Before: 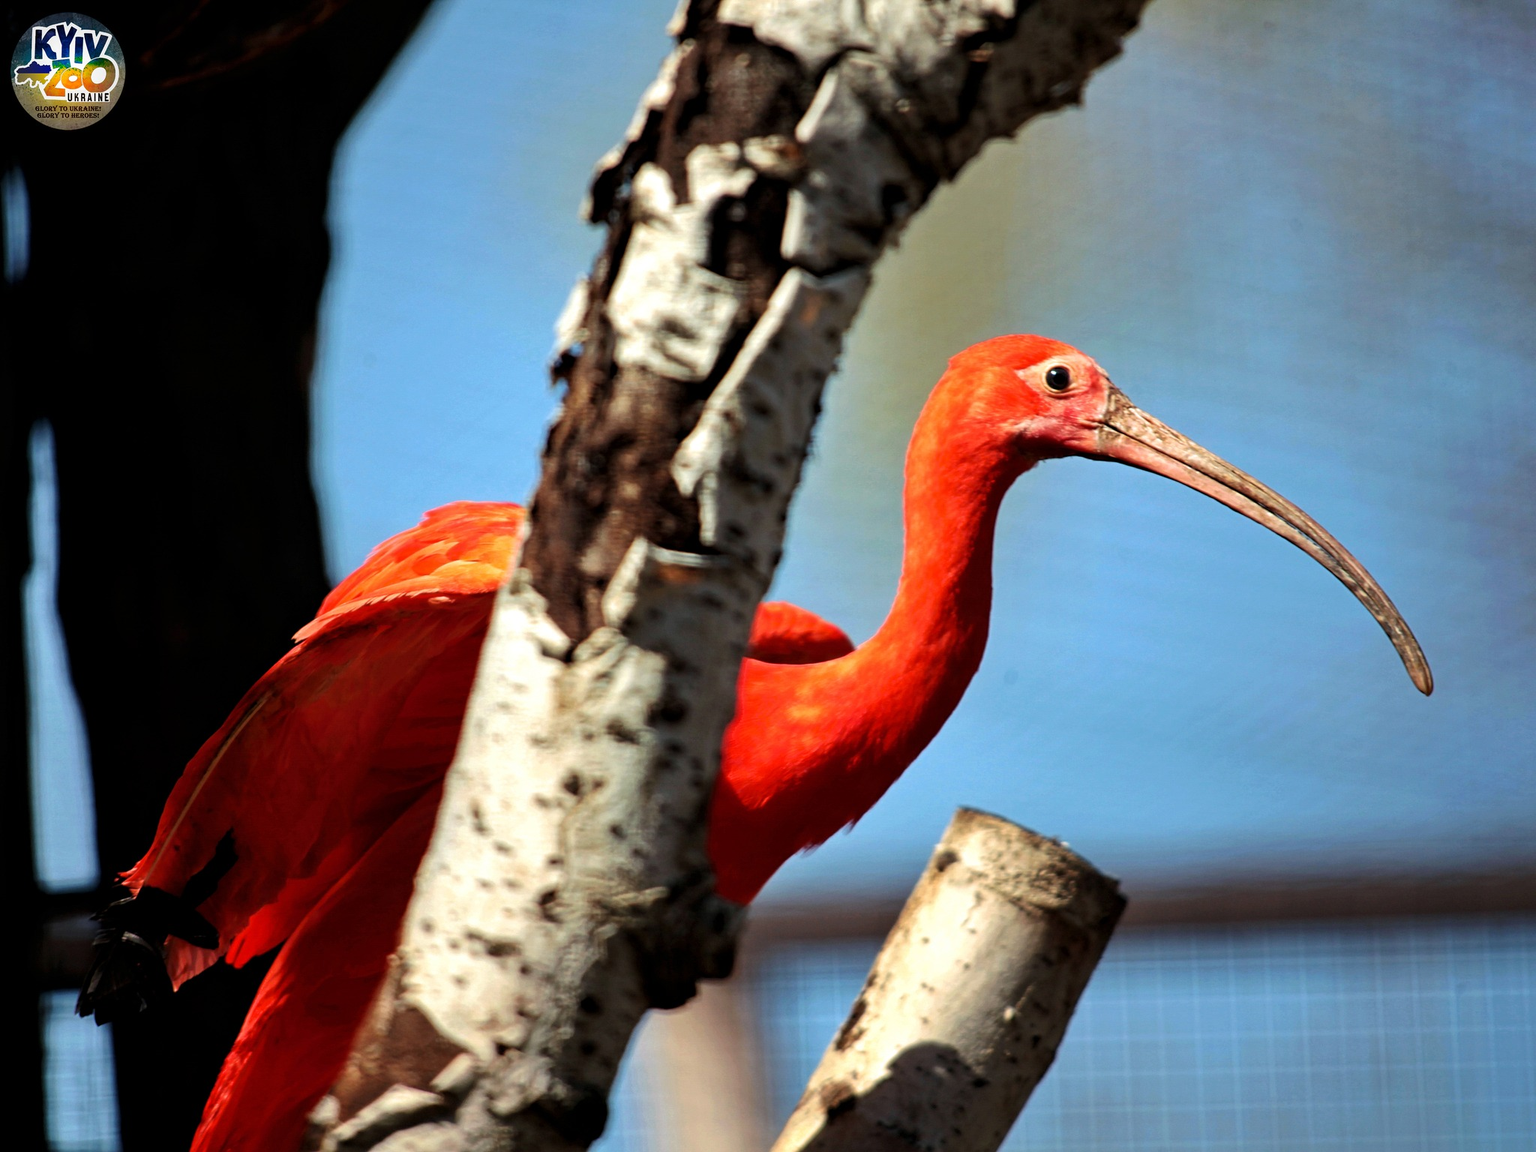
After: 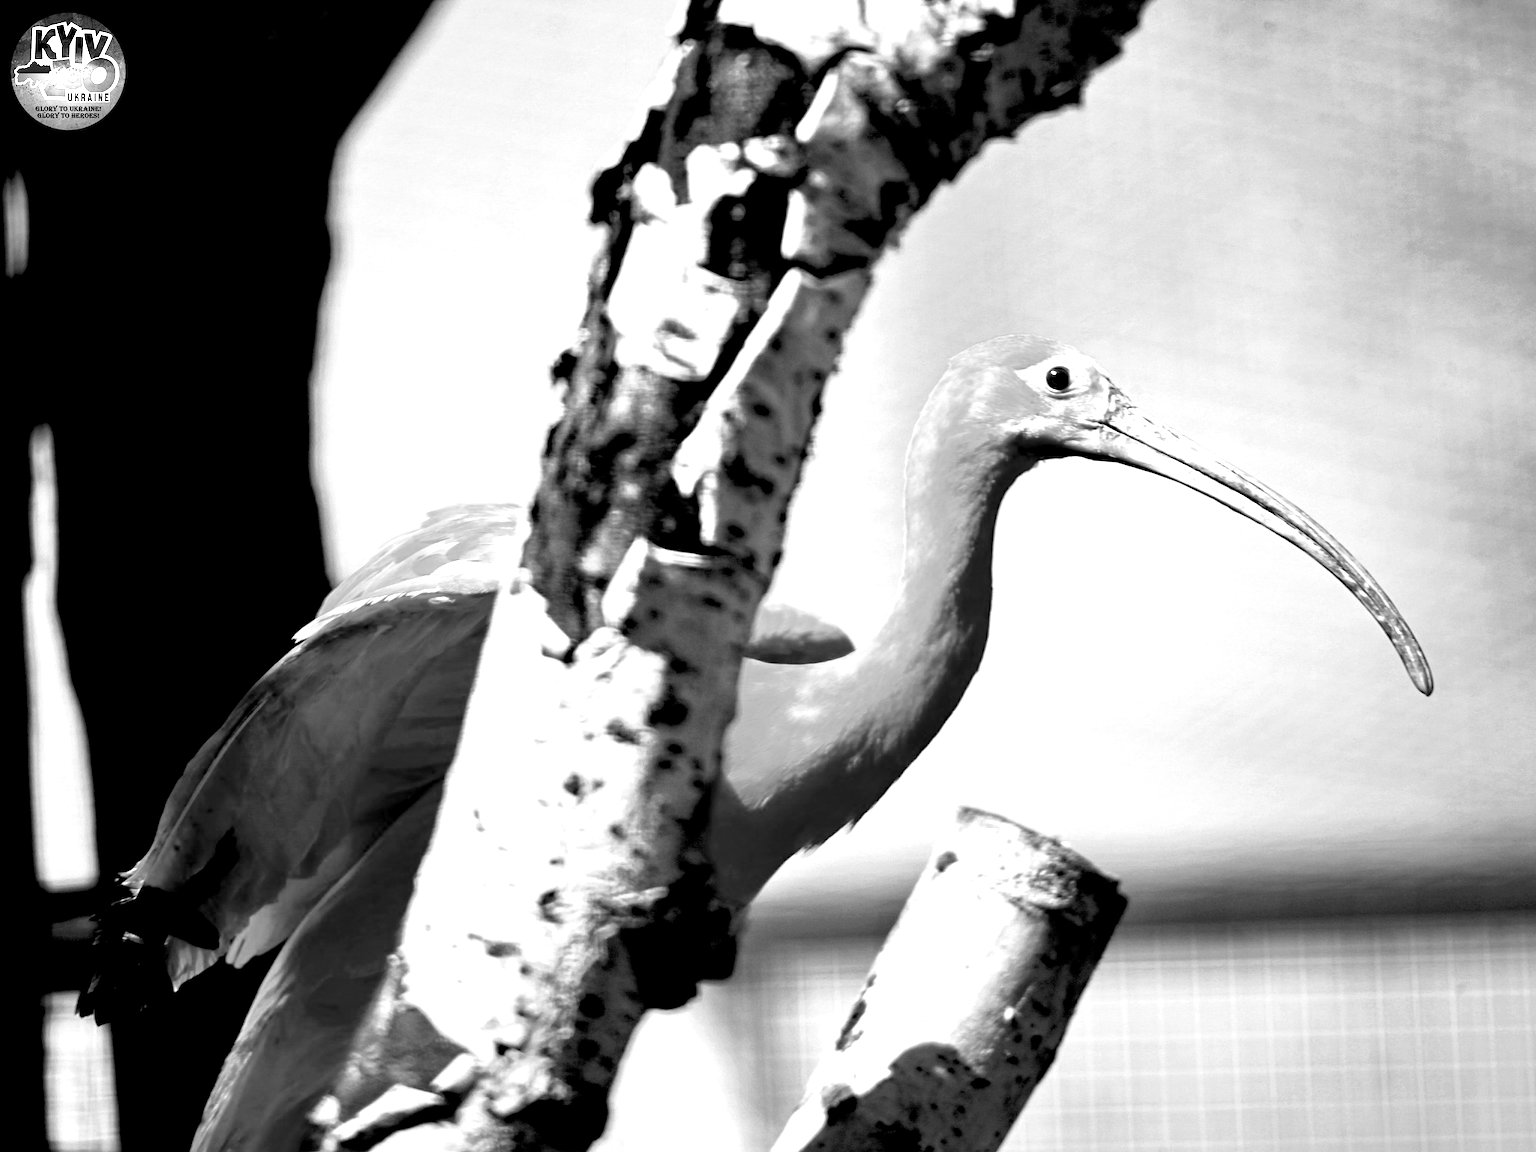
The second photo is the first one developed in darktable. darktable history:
exposure: black level correction 0.009, exposure 1.425 EV, compensate highlight preservation false
monochrome: a 1.94, b -0.638
tone curve: curves: ch0 [(0, 0) (0.003, 0.005) (0.011, 0.019) (0.025, 0.04) (0.044, 0.064) (0.069, 0.095) (0.1, 0.129) (0.136, 0.169) (0.177, 0.207) (0.224, 0.247) (0.277, 0.298) (0.335, 0.354) (0.399, 0.416) (0.468, 0.478) (0.543, 0.553) (0.623, 0.634) (0.709, 0.709) (0.801, 0.817) (0.898, 0.912) (1, 1)], preserve colors none
